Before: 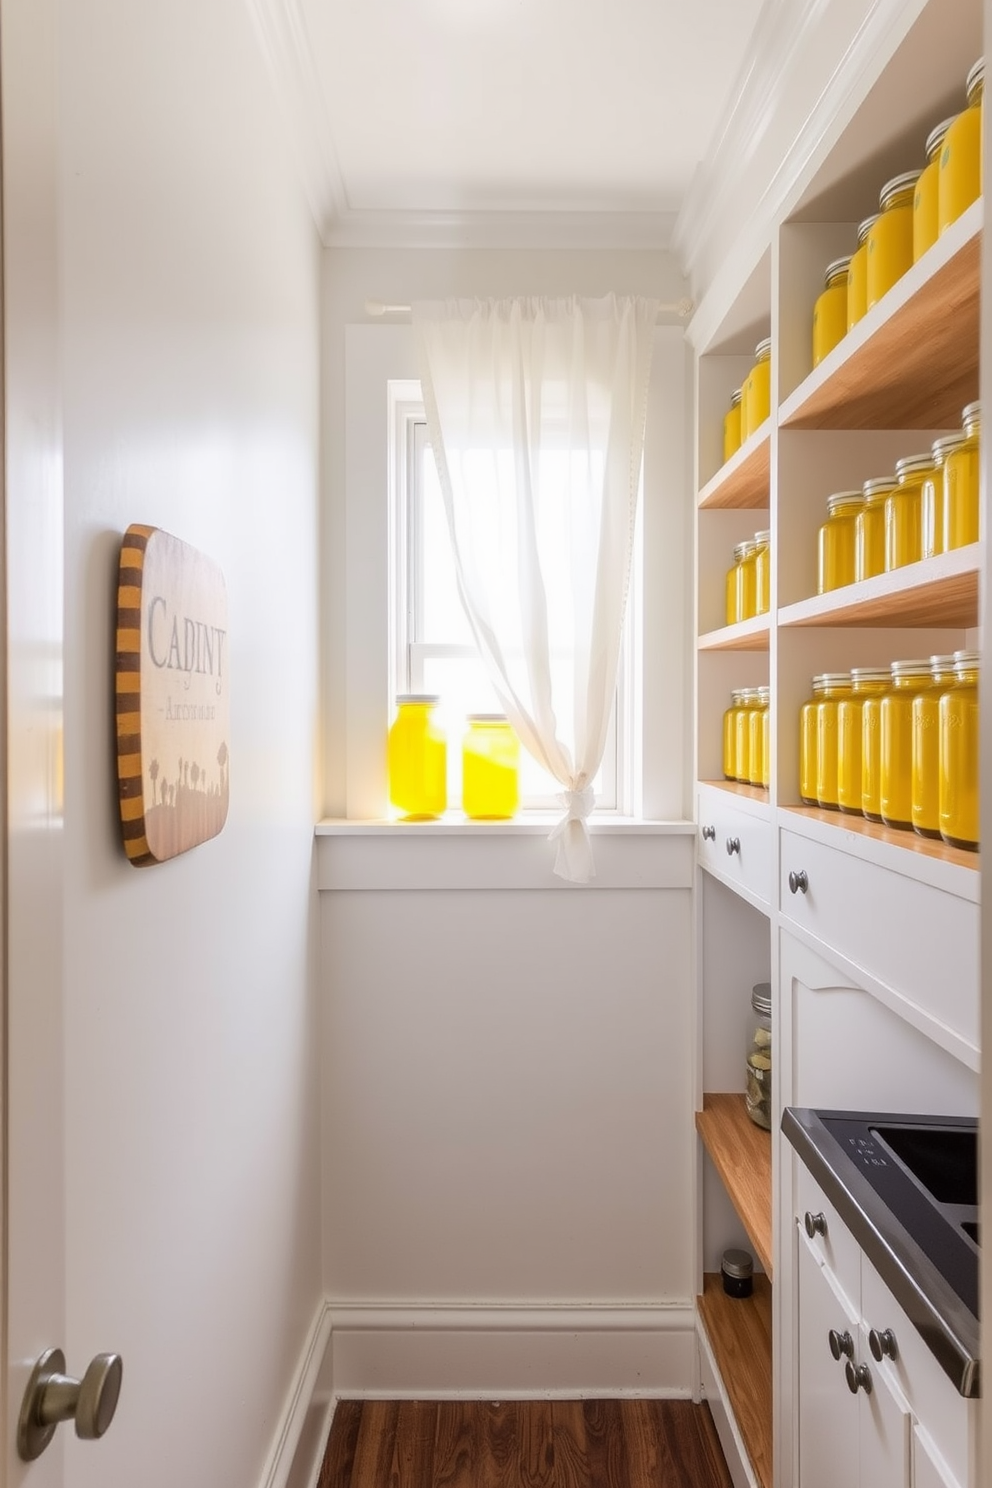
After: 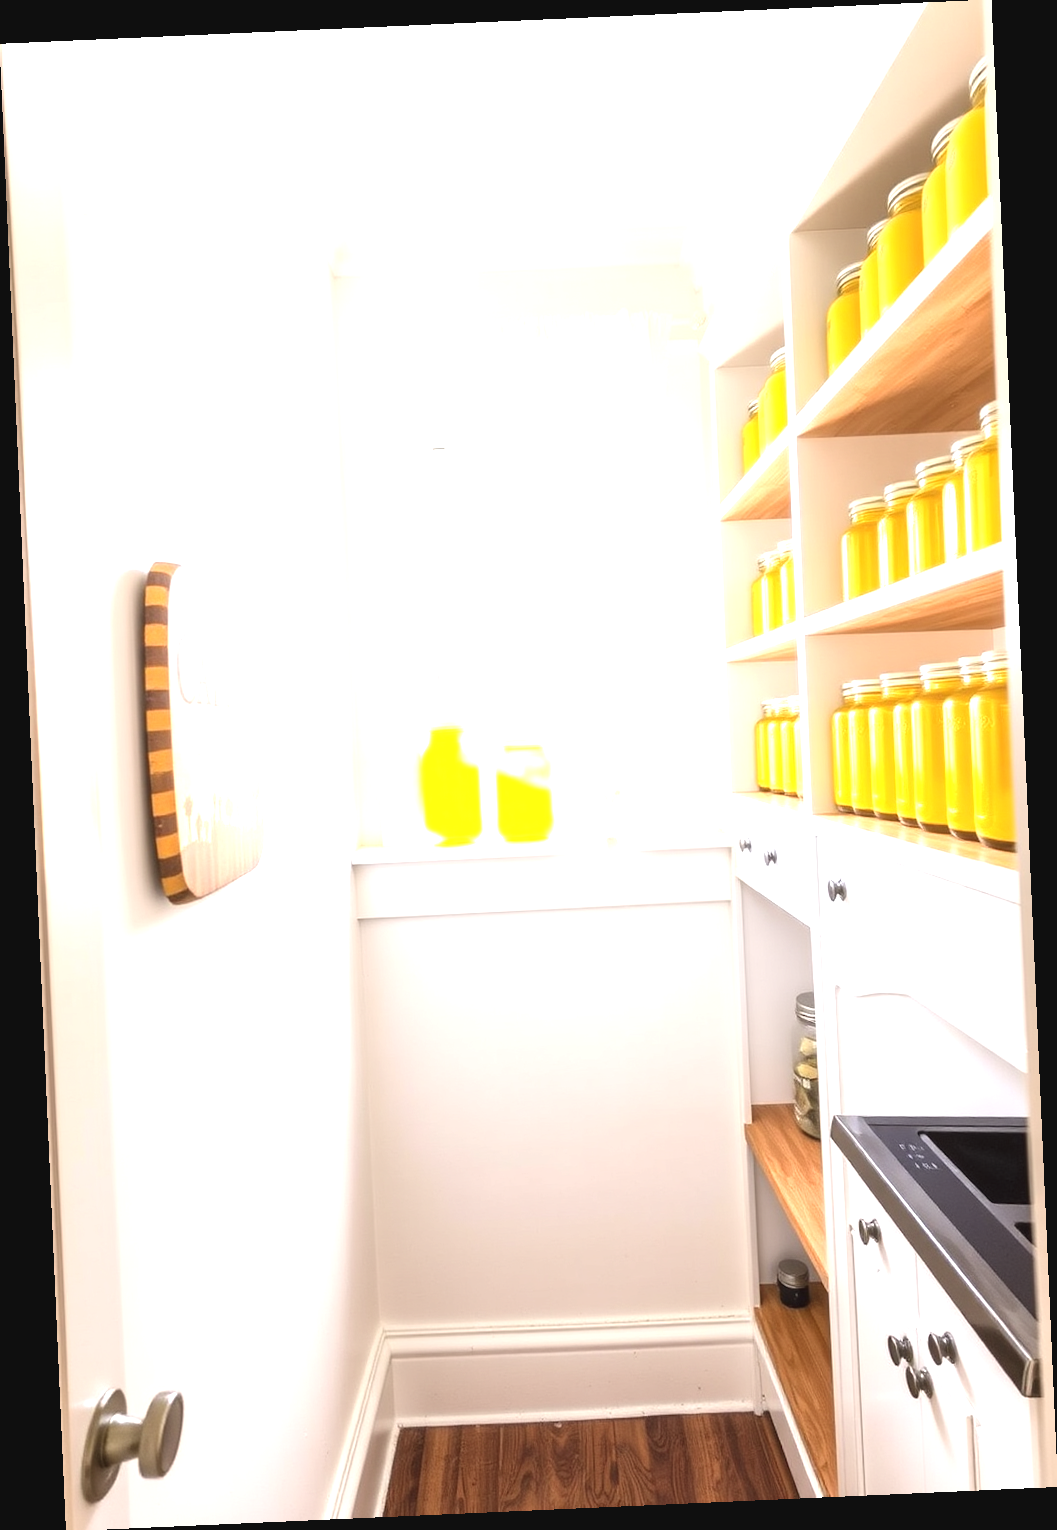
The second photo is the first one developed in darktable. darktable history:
exposure: black level correction -0.002, exposure 1.35 EV, compensate highlight preservation false
rotate and perspective: rotation -2.56°, automatic cropping off
